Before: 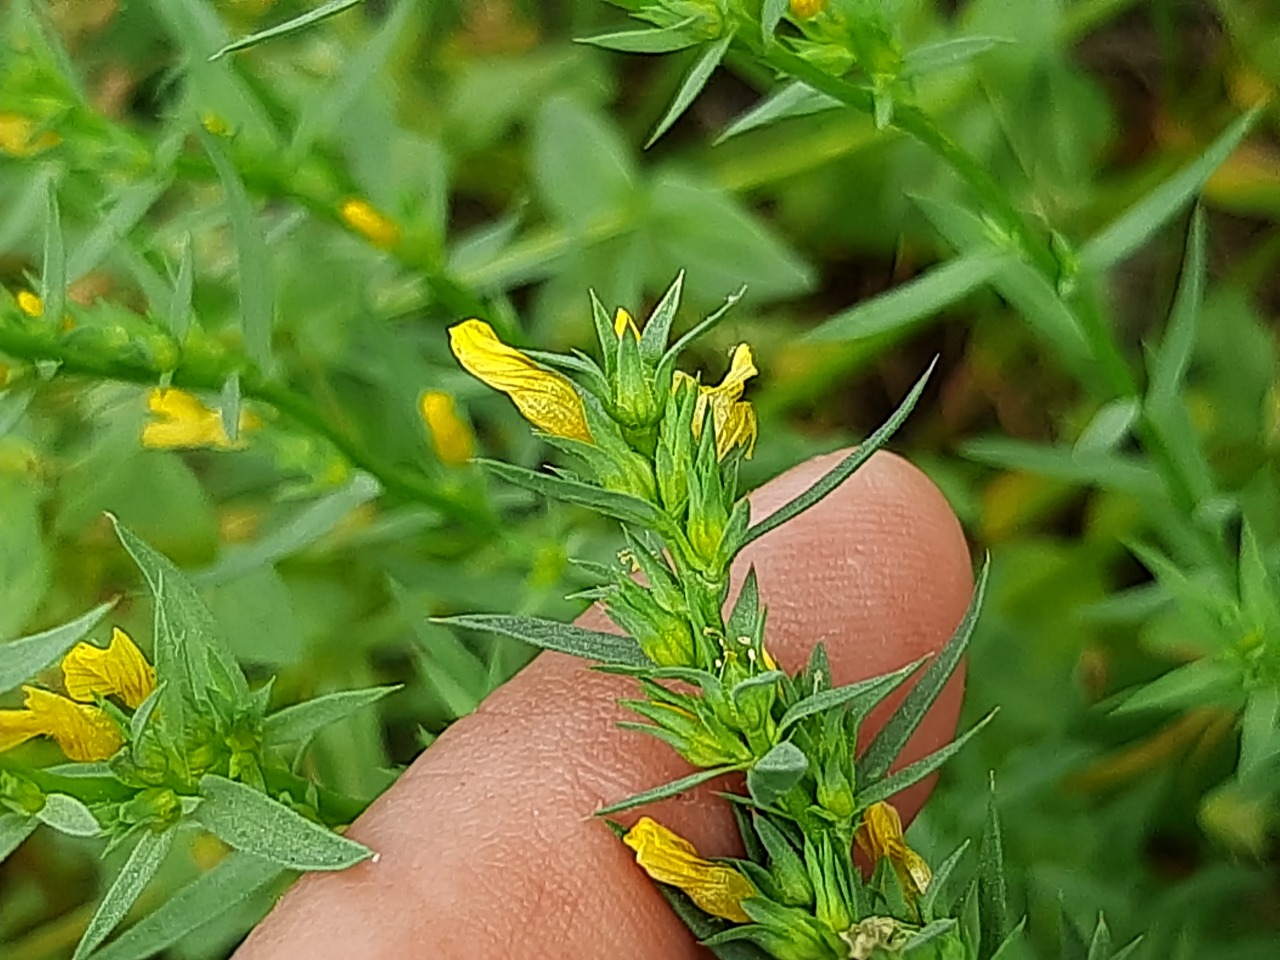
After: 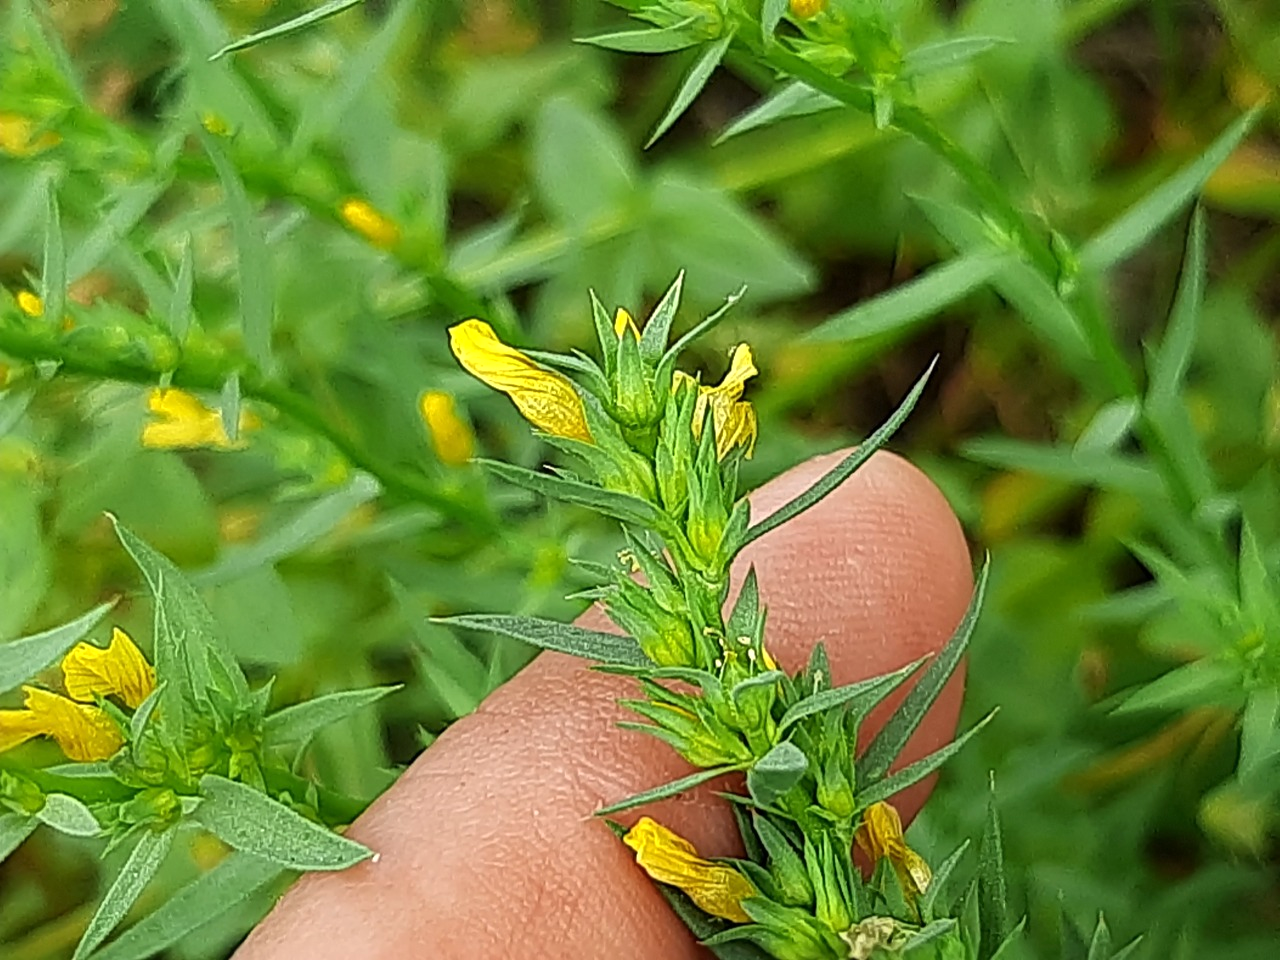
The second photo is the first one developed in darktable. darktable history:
exposure: exposure 0.234 EV, compensate highlight preservation false
